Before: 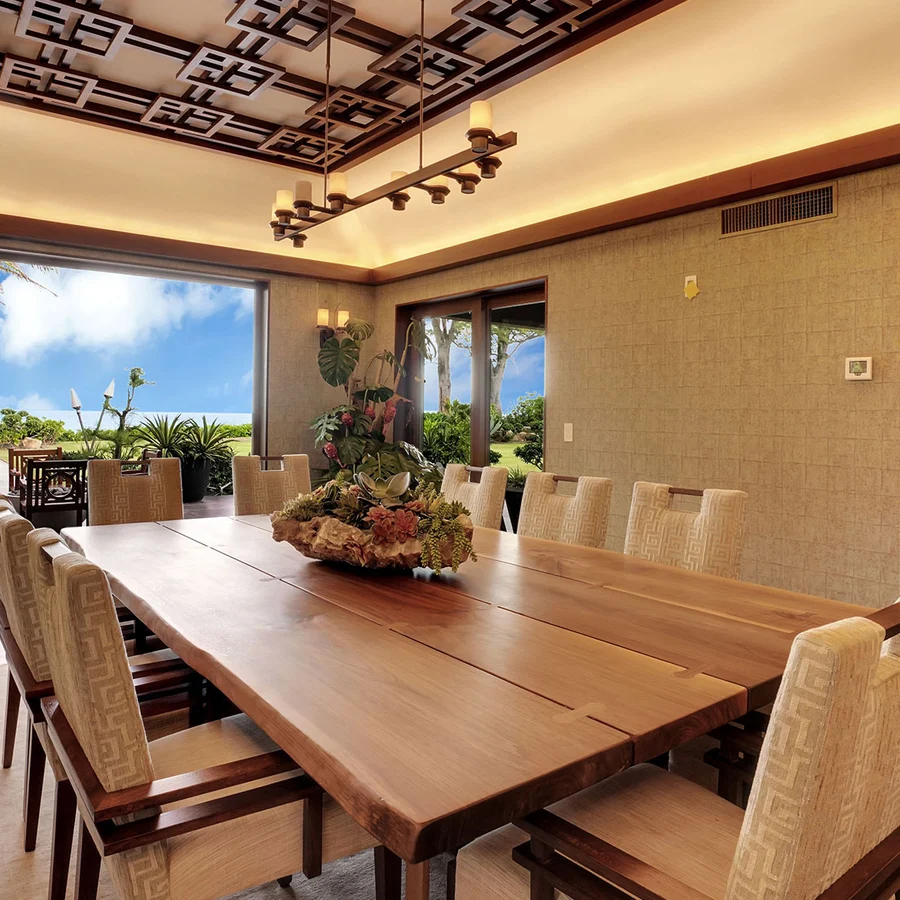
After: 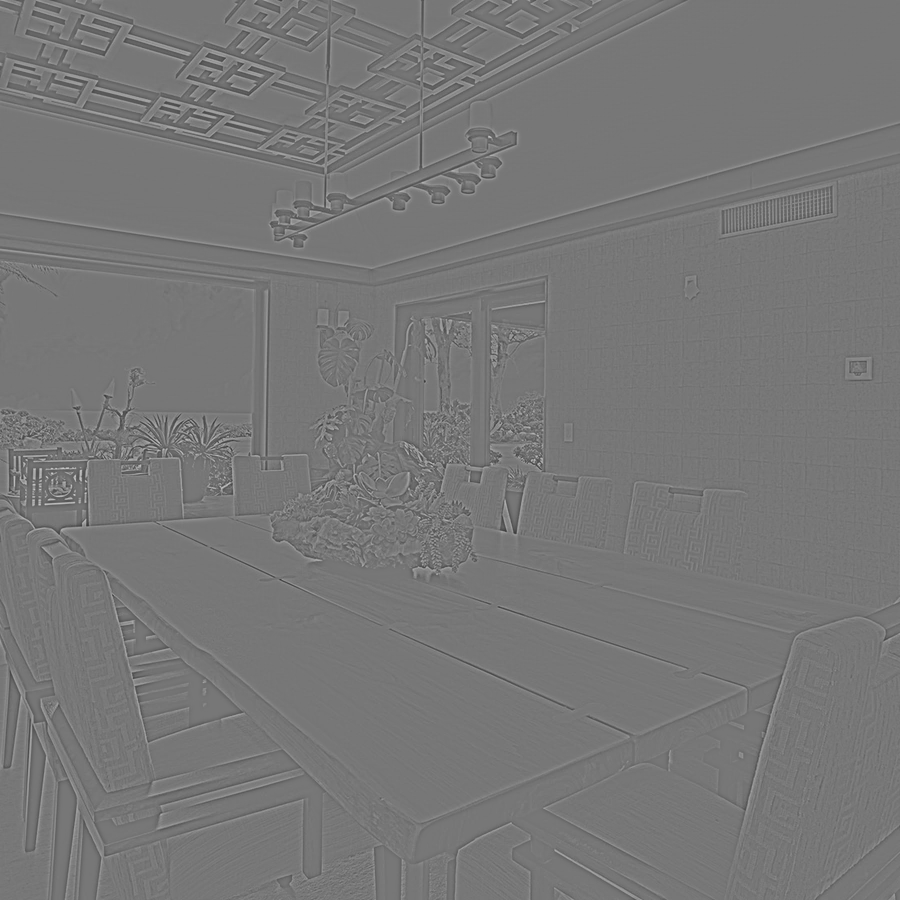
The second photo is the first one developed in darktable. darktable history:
velvia: on, module defaults
highpass: sharpness 9.84%, contrast boost 9.94%
tone equalizer: on, module defaults
local contrast: mode bilateral grid, contrast 20, coarseness 50, detail 130%, midtone range 0.2
